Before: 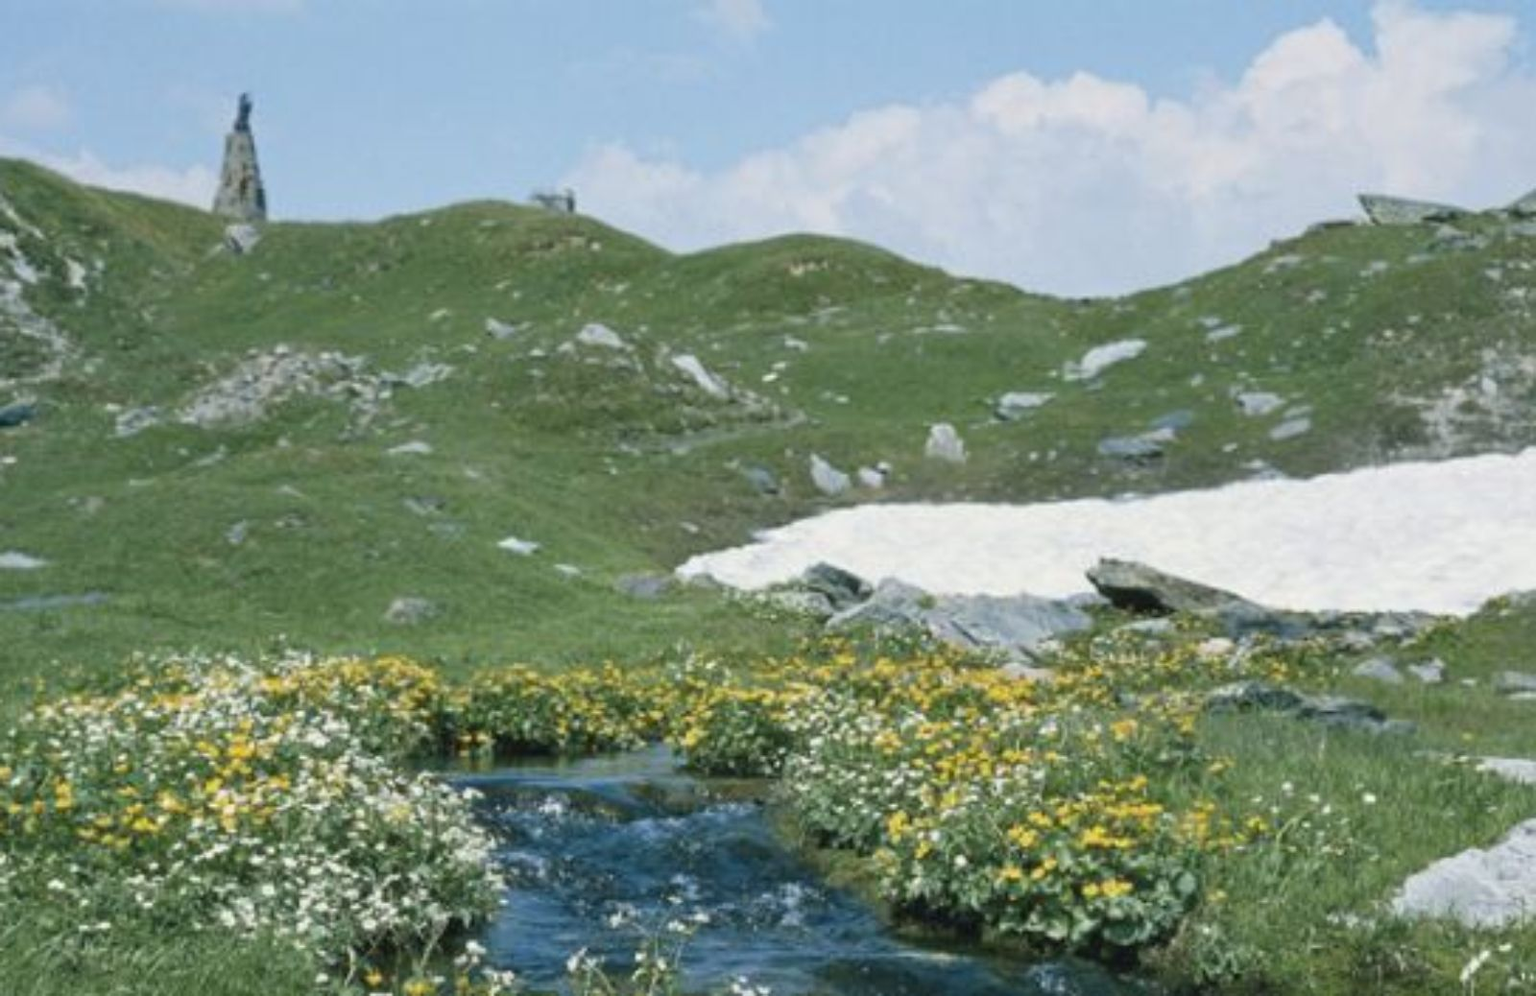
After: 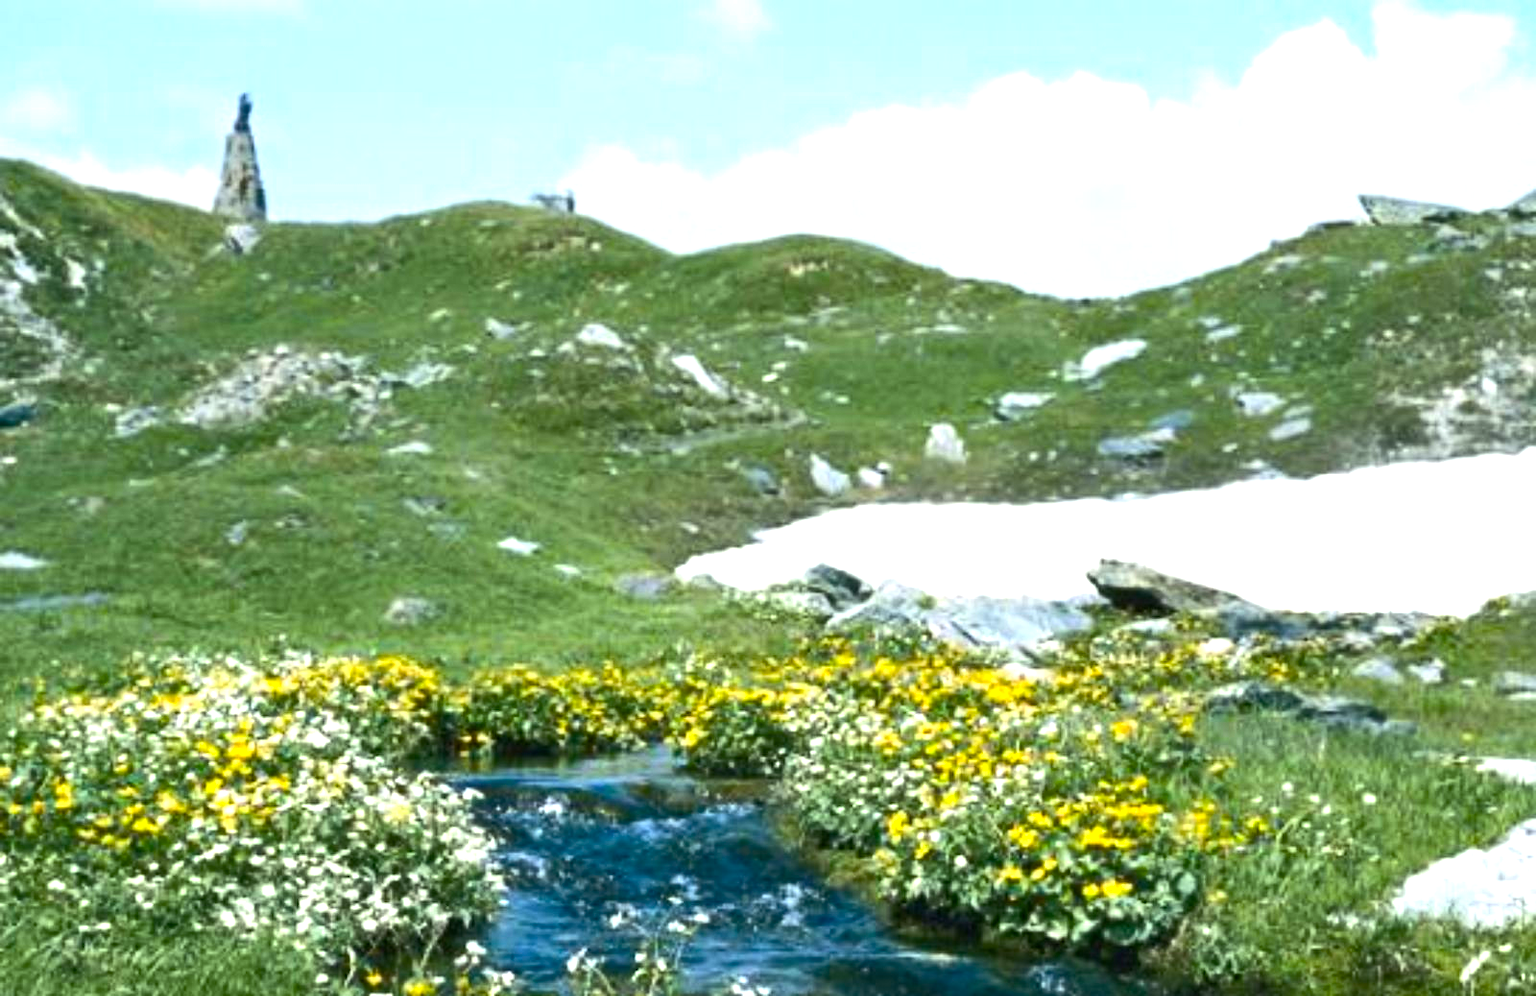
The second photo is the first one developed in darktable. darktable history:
color balance rgb: perceptual saturation grading › global saturation 36.468%, perceptual saturation grading › shadows 35.305%, perceptual brilliance grading › highlights 3.745%, perceptual brilliance grading › mid-tones -18.154%, perceptual brilliance grading › shadows -42.123%, global vibrance 9.778%
exposure: black level correction 0.001, exposure 1 EV, compensate highlight preservation false
